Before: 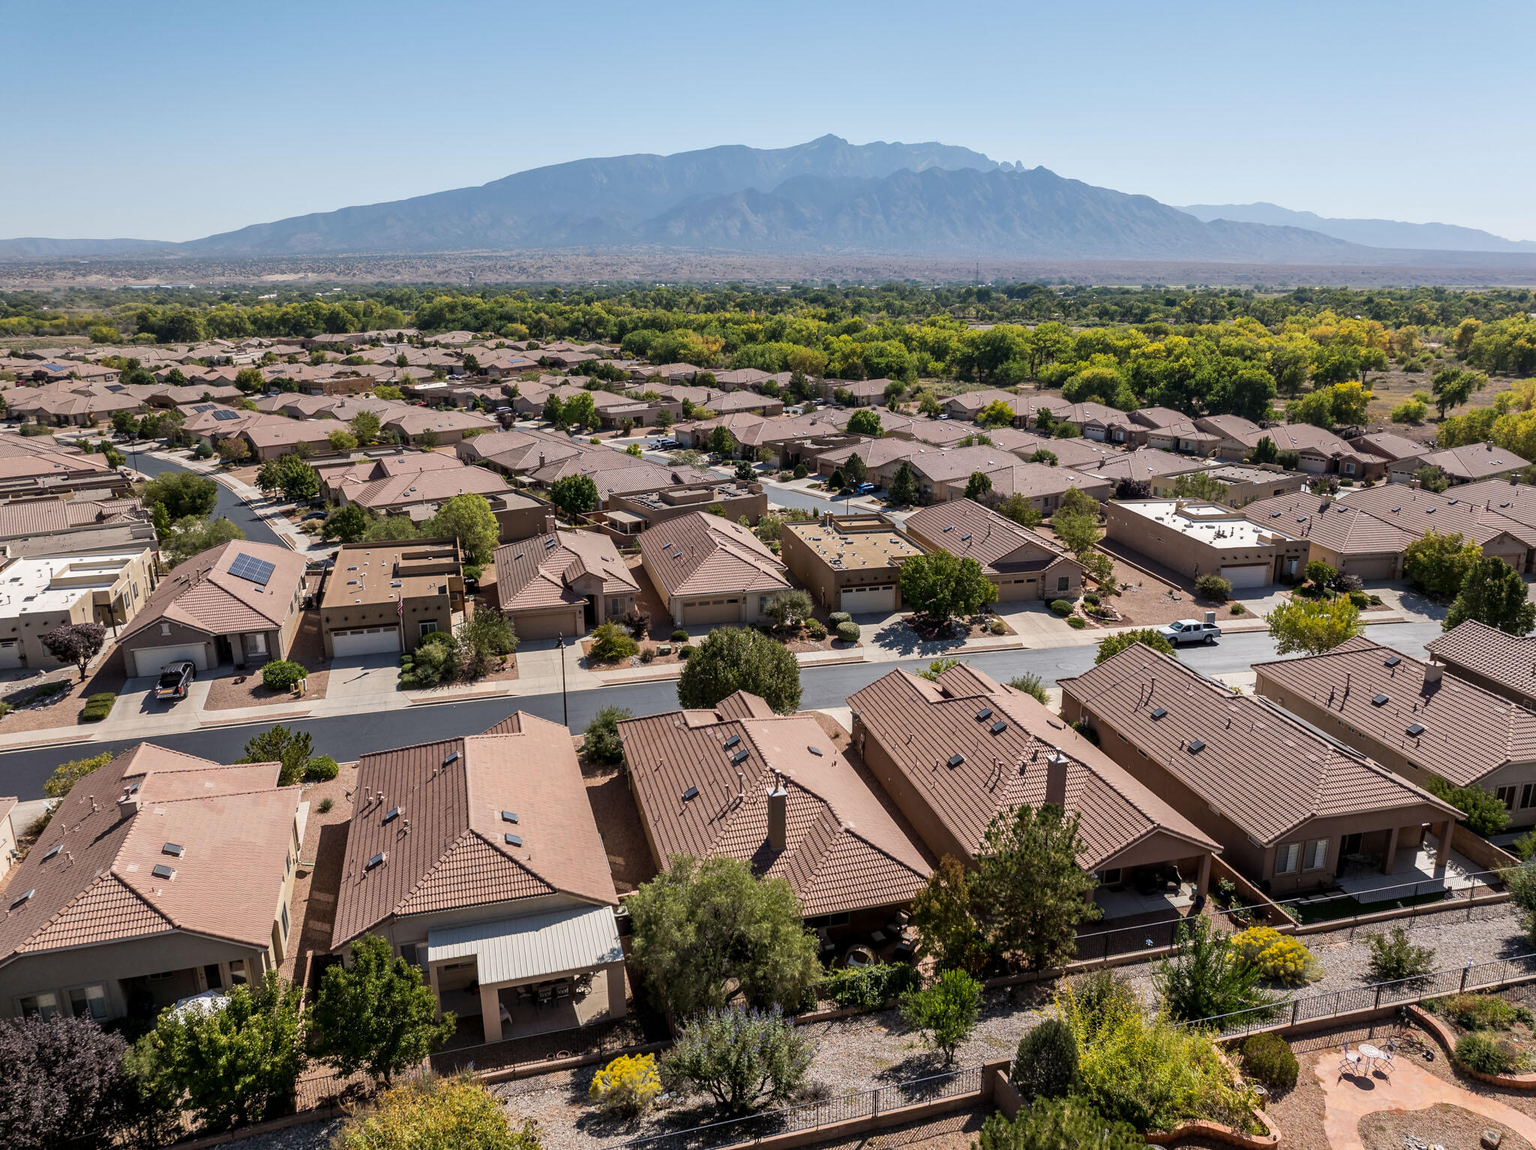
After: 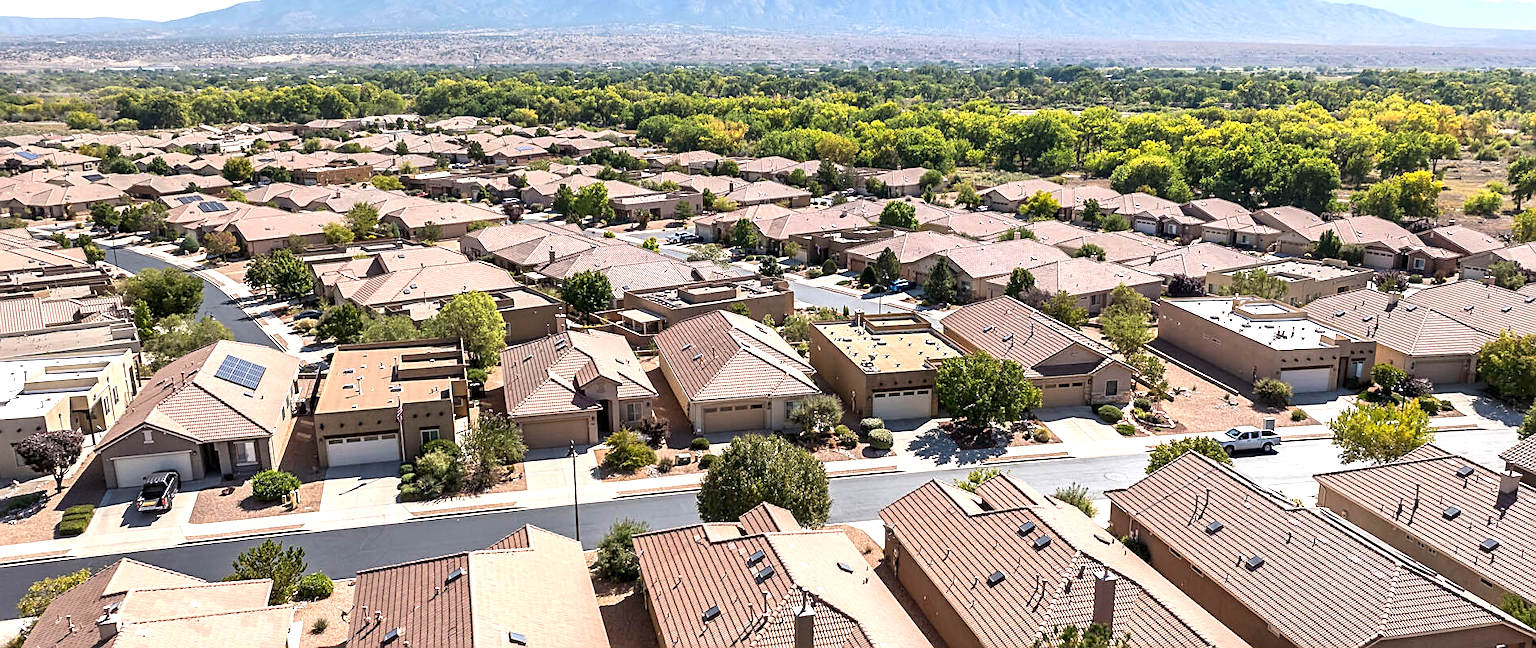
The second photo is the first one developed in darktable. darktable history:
crop: left 1.845%, top 19.394%, right 4.975%, bottom 28.067%
exposure: exposure 0.999 EV, compensate highlight preservation false
sharpen: on, module defaults
